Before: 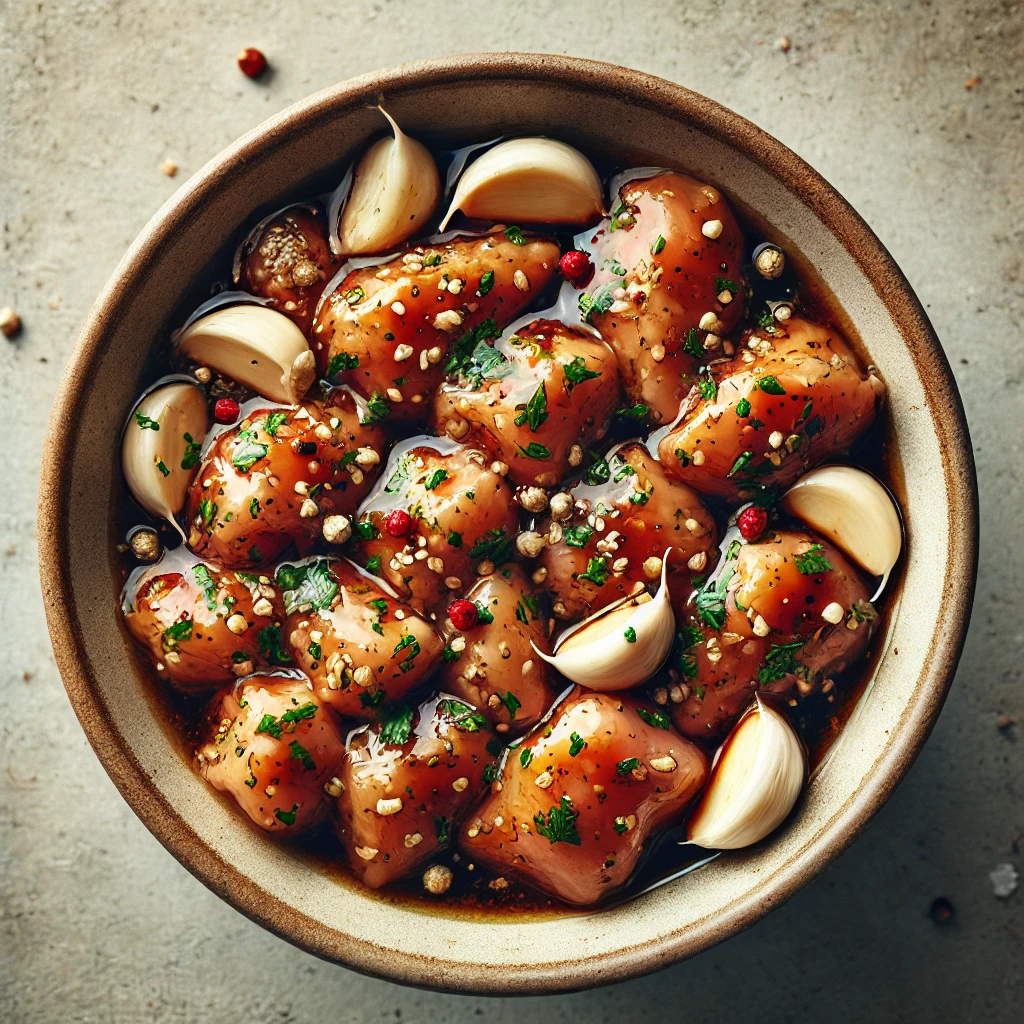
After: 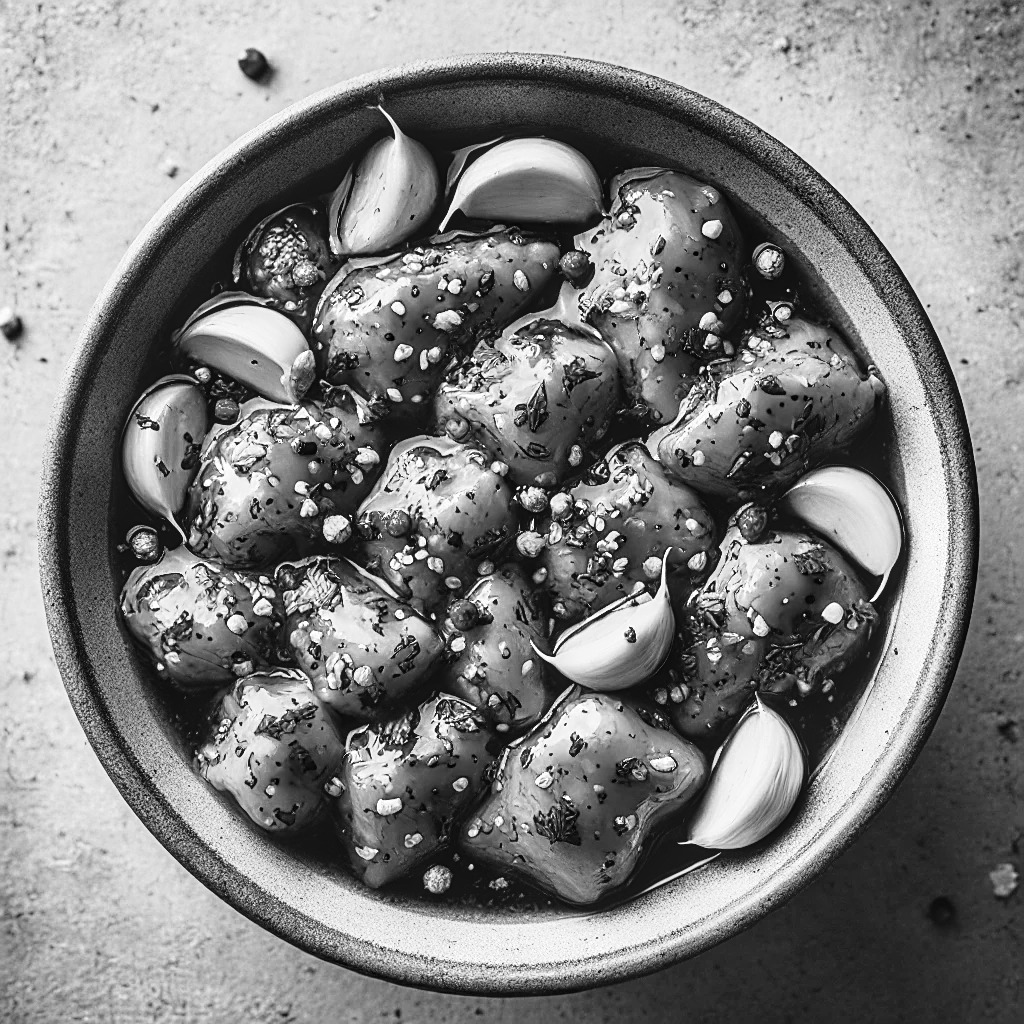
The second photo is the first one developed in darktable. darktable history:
sharpen: on, module defaults
white balance: red 1.05, blue 1.072
monochrome: on, module defaults
local contrast: on, module defaults
tone curve: curves: ch0 [(0.001, 0.034) (0.115, 0.093) (0.251, 0.232) (0.382, 0.397) (0.652, 0.719) (0.802, 0.876) (1, 0.998)]; ch1 [(0, 0) (0.384, 0.324) (0.472, 0.466) (0.504, 0.5) (0.517, 0.533) (0.547, 0.564) (0.582, 0.628) (0.657, 0.727) (1, 1)]; ch2 [(0, 0) (0.278, 0.232) (0.5, 0.5) (0.531, 0.552) (0.61, 0.653) (1, 1)], color space Lab, independent channels, preserve colors none
